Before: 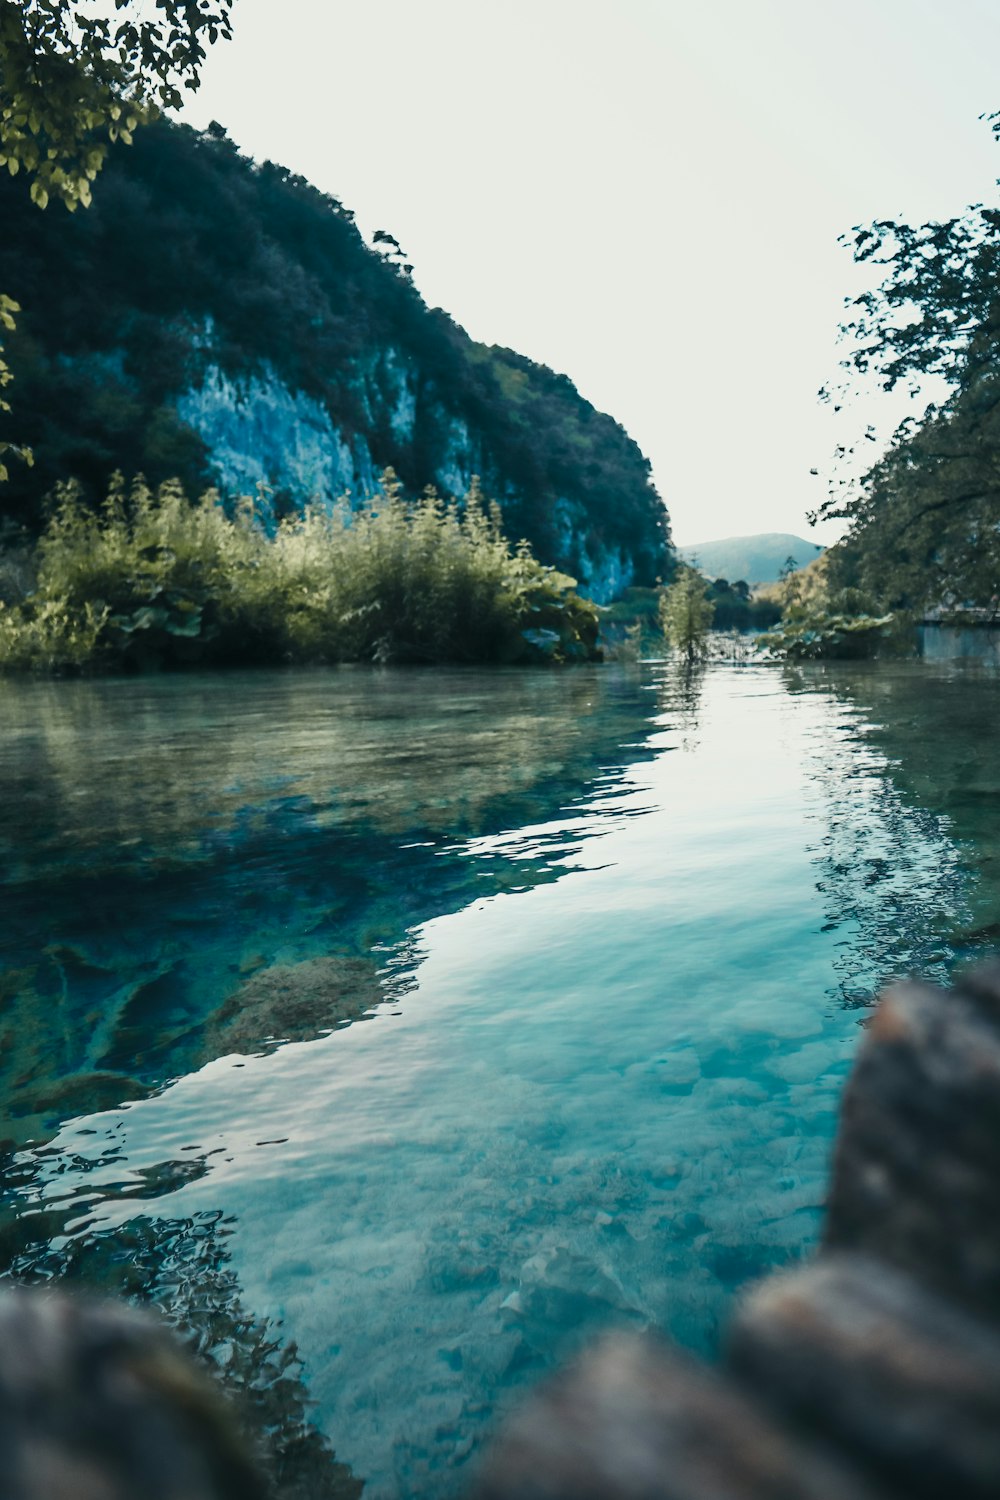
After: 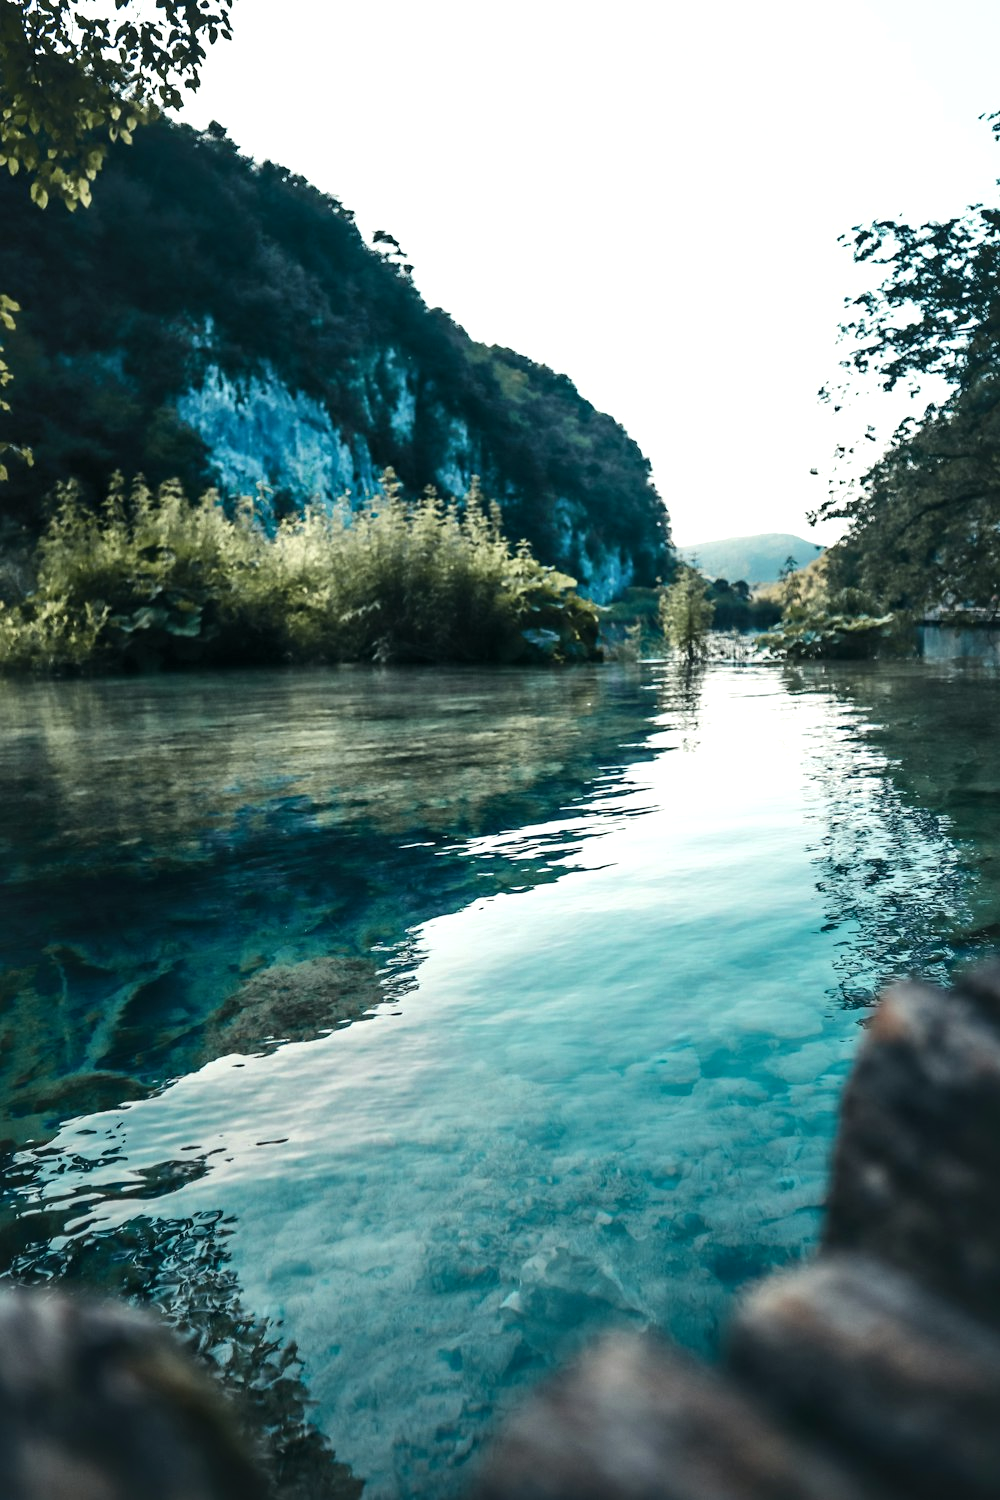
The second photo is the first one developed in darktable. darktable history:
tone equalizer: -8 EV -0.432 EV, -7 EV -0.376 EV, -6 EV -0.327 EV, -5 EV -0.242 EV, -3 EV 0.197 EV, -2 EV 0.348 EV, -1 EV 0.39 EV, +0 EV 0.391 EV, edges refinement/feathering 500, mask exposure compensation -1.25 EV, preserve details no
local contrast: mode bilateral grid, contrast 29, coarseness 16, detail 115%, midtone range 0.2
shadows and highlights: shadows 62.94, white point adjustment 0.447, highlights -33.75, compress 84.03%
